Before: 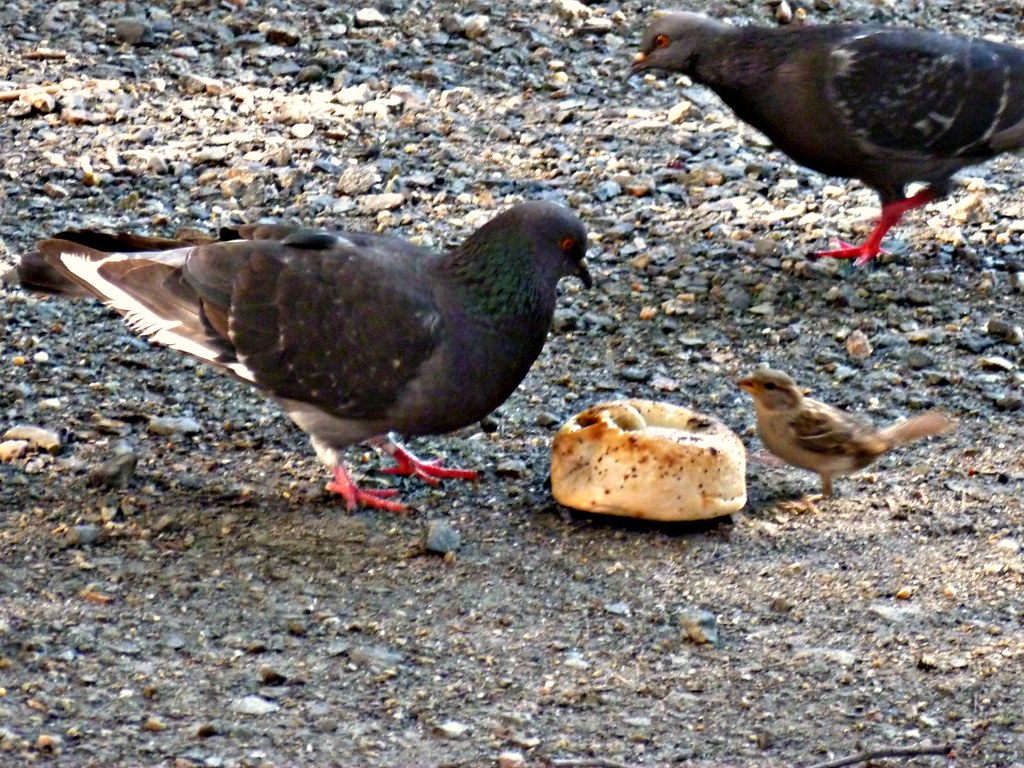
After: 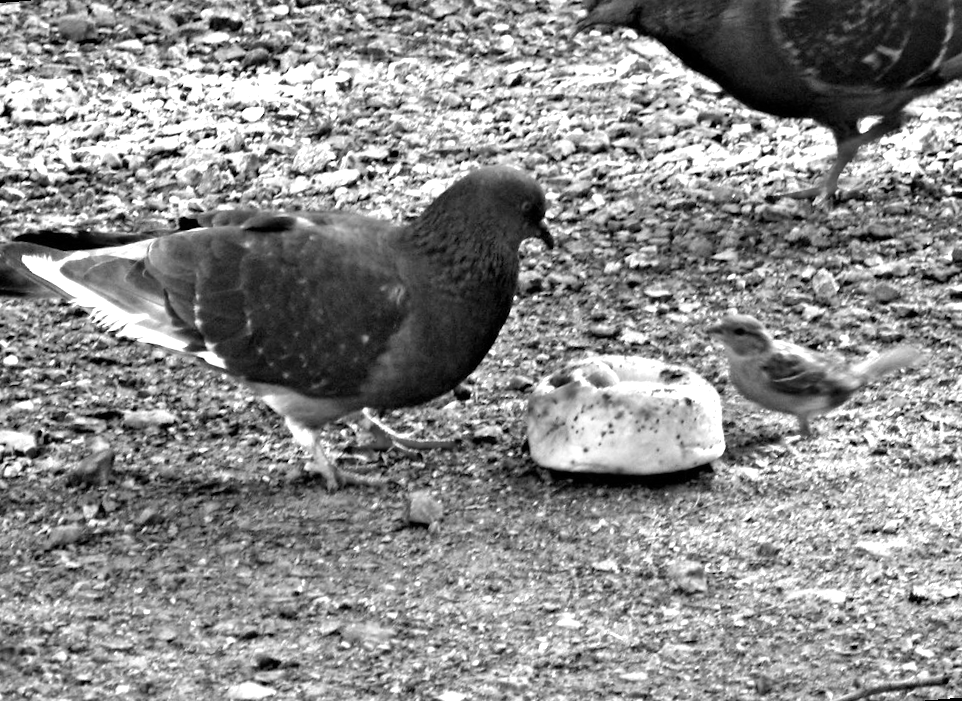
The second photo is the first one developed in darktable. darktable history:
exposure: exposure 0.64 EV, compensate highlight preservation false
color balance rgb: linear chroma grading › shadows -8%, linear chroma grading › global chroma 10%, perceptual saturation grading › global saturation 2%, perceptual saturation grading › highlights -2%, perceptual saturation grading › mid-tones 4%, perceptual saturation grading › shadows 8%, perceptual brilliance grading › global brilliance 2%, perceptual brilliance grading › highlights -4%, global vibrance 16%, saturation formula JzAzBz (2021)
shadows and highlights: shadows 32, highlights -32, soften with gaussian
monochrome: size 1
rotate and perspective: rotation -4.57°, crop left 0.054, crop right 0.944, crop top 0.087, crop bottom 0.914
